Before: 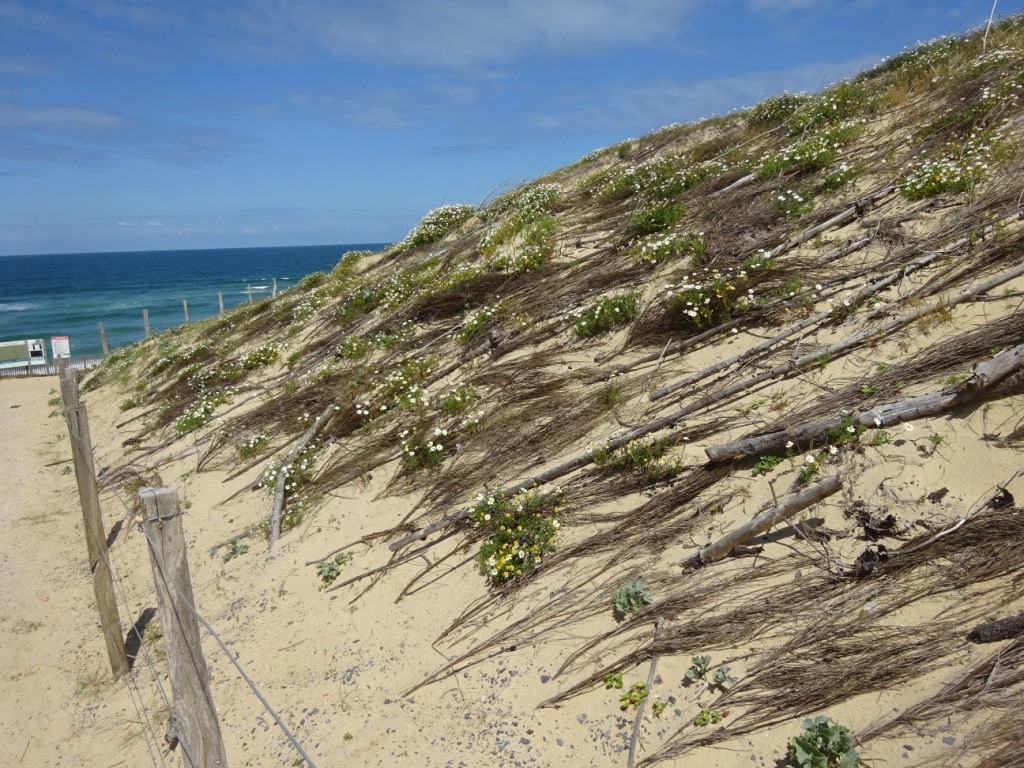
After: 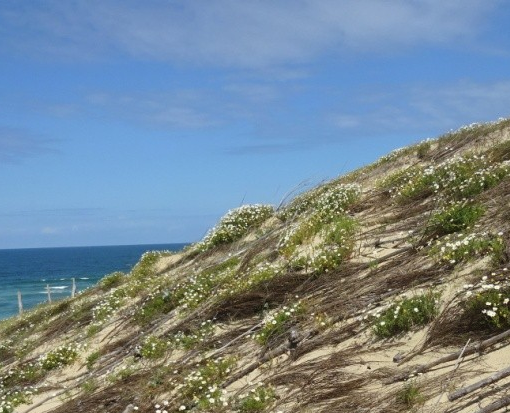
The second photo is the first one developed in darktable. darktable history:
crop: left 19.656%, right 30.516%, bottom 46.215%
contrast brightness saturation: contrast 0.05, brightness 0.058, saturation 0.01
